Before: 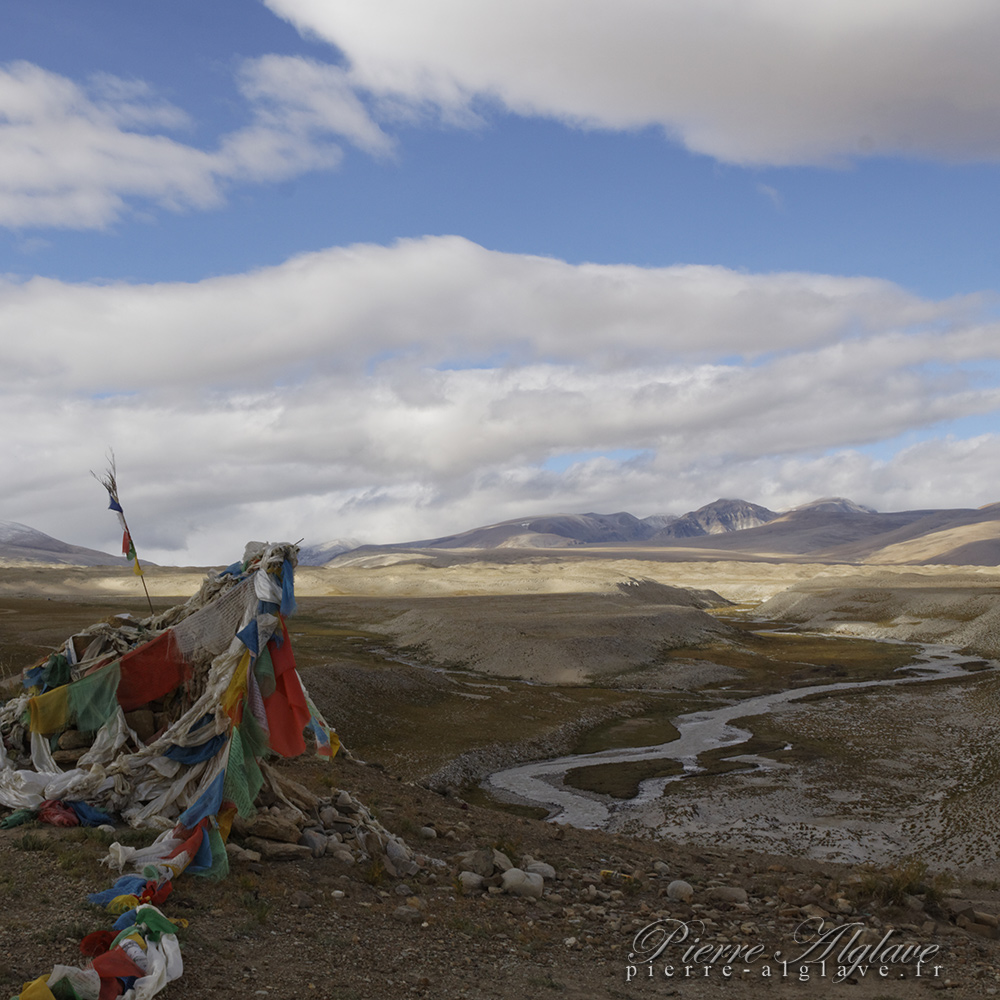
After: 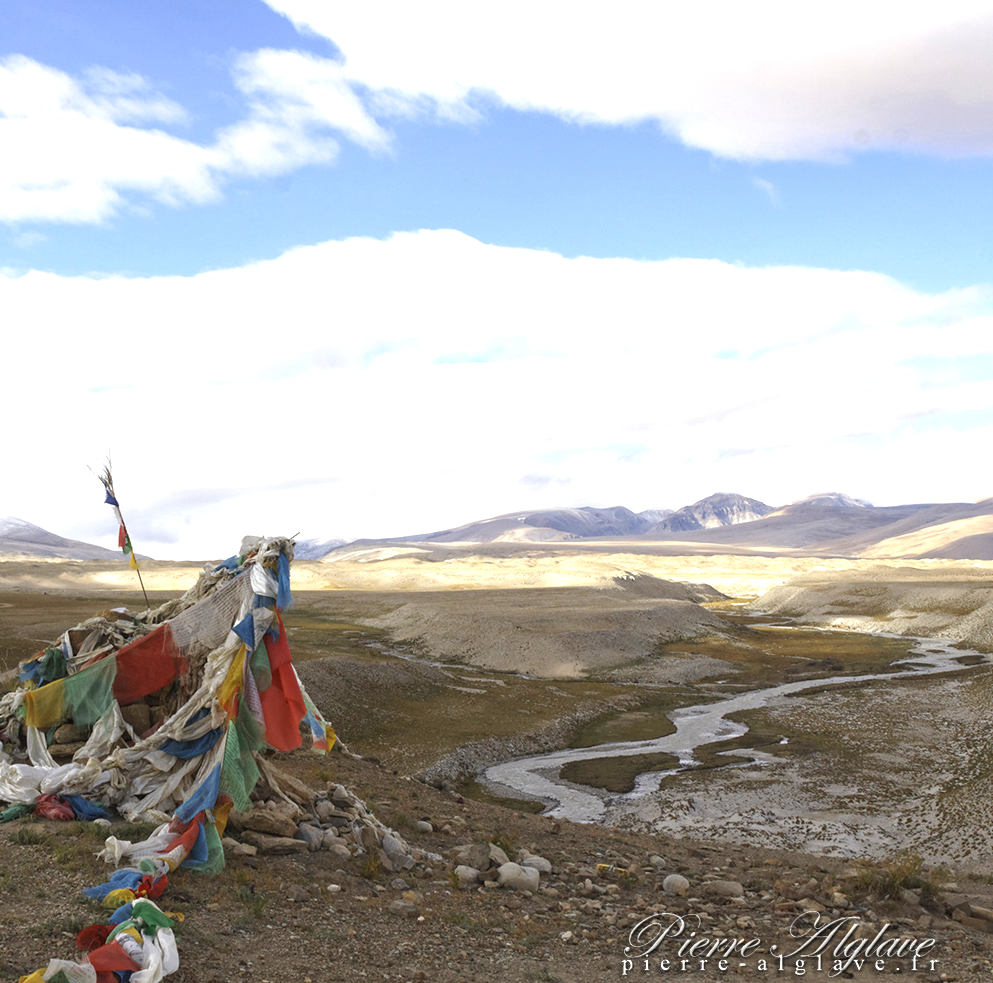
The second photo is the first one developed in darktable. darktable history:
exposure: black level correction 0, exposure 1.355 EV, compensate highlight preservation false
crop: left 0.452%, top 0.639%, right 0.223%, bottom 0.962%
